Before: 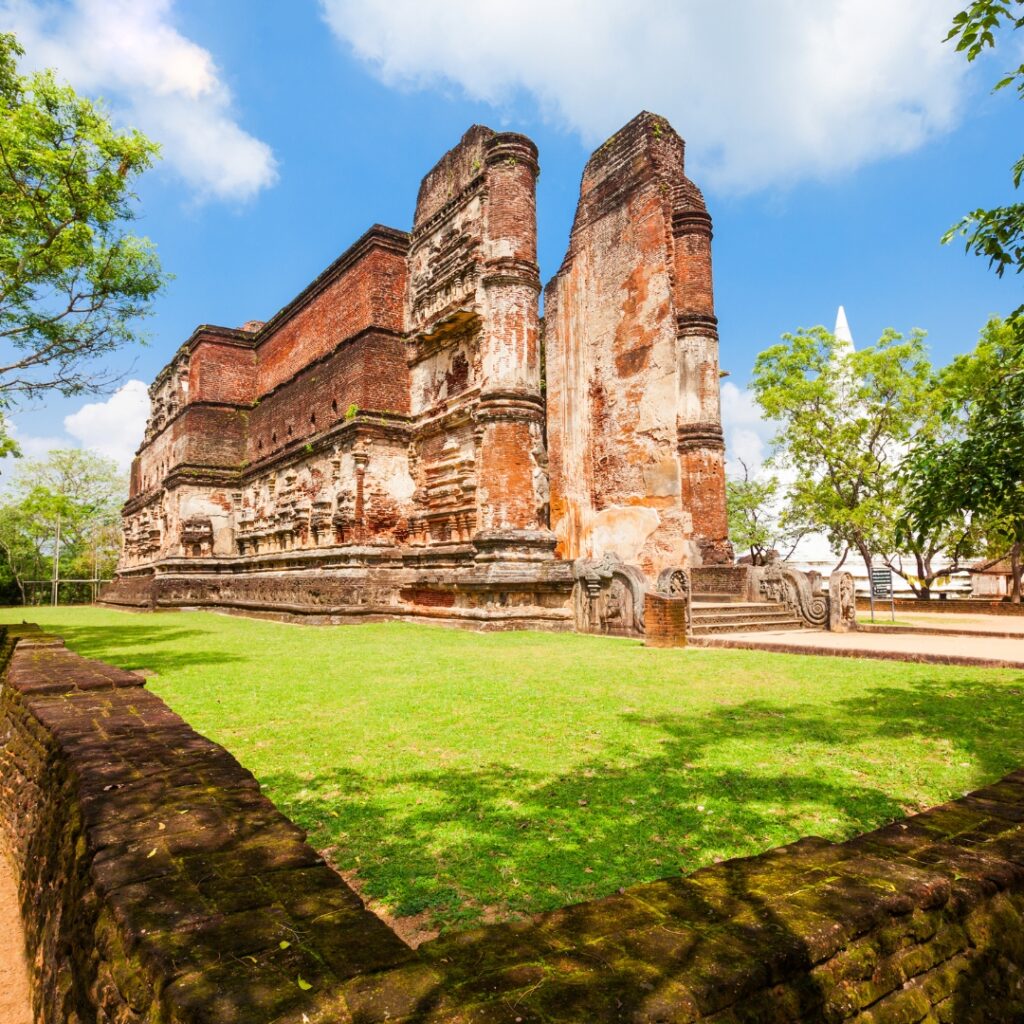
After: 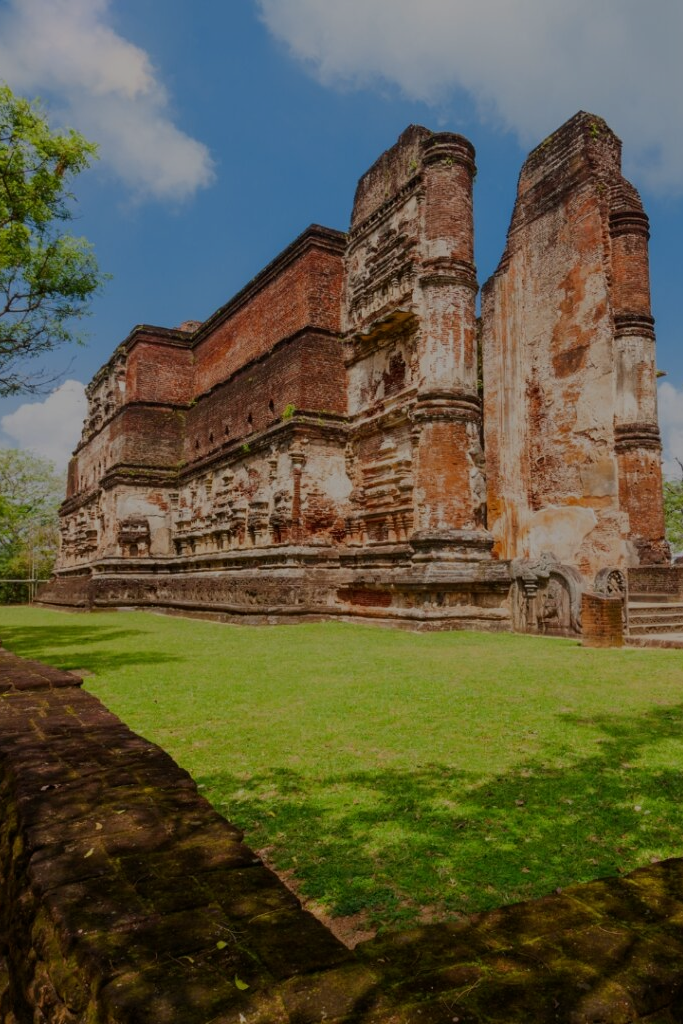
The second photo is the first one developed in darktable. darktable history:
exposure: exposure -1.427 EV, compensate highlight preservation false
crop and rotate: left 6.229%, right 27.037%
